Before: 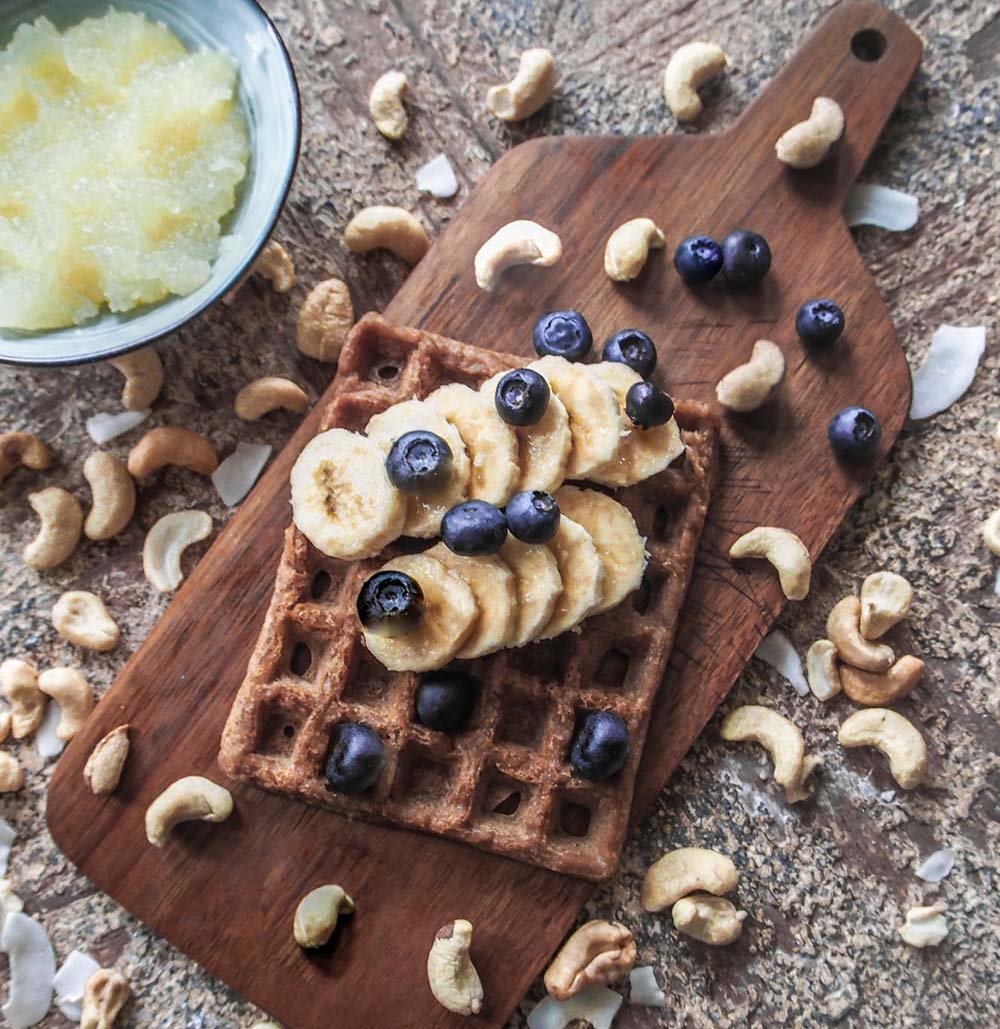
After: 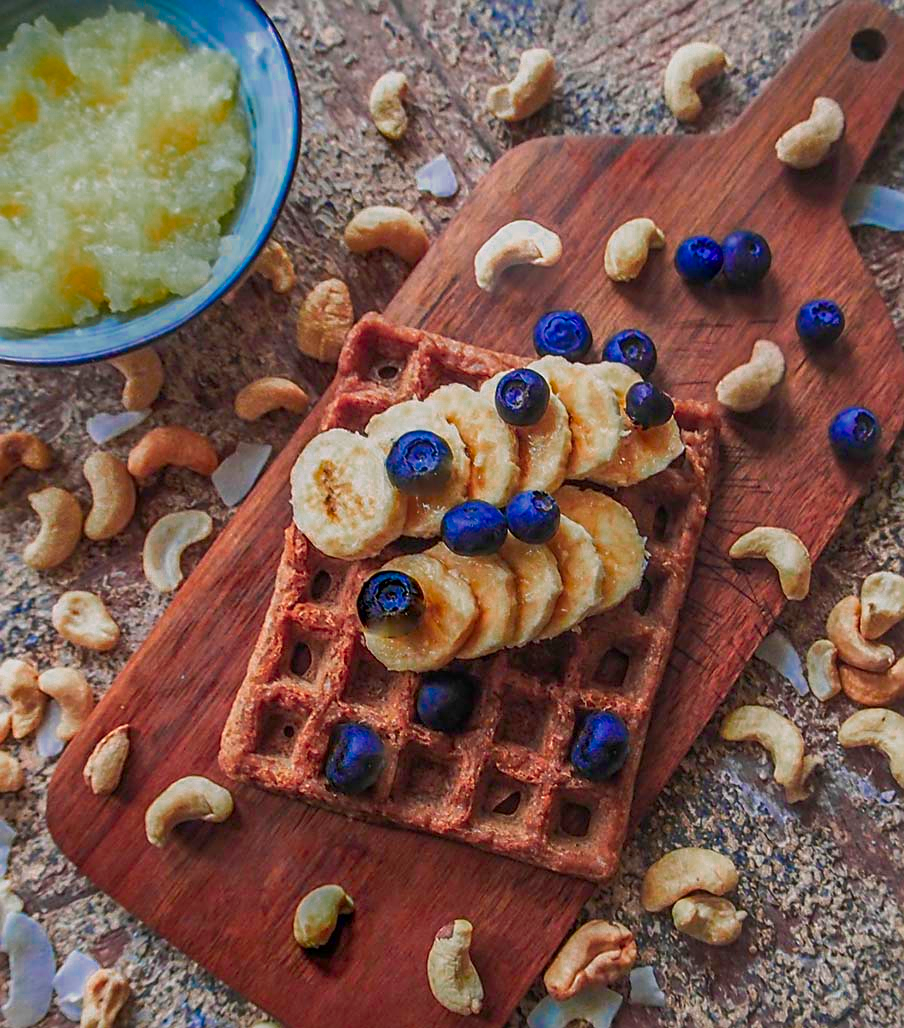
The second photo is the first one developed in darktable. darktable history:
sharpen: on, module defaults
contrast brightness saturation: saturation 0.492
crop: right 9.513%, bottom 0.043%
exposure: exposure -0.153 EV, compensate exposure bias true, compensate highlight preservation false
color zones: curves: ch0 [(0, 0.553) (0.123, 0.58) (0.23, 0.419) (0.468, 0.155) (0.605, 0.132) (0.723, 0.063) (0.833, 0.172) (0.921, 0.468)]; ch1 [(0.025, 0.645) (0.229, 0.584) (0.326, 0.551) (0.537, 0.446) (0.599, 0.911) (0.708, 1) (0.805, 0.944)]; ch2 [(0.086, 0.468) (0.254, 0.464) (0.638, 0.564) (0.702, 0.592) (0.768, 0.564)]
tone equalizer: -8 EV 0.251 EV, -7 EV 0.411 EV, -6 EV 0.427 EV, -5 EV 0.287 EV, -3 EV -0.266 EV, -2 EV -0.426 EV, -1 EV -0.409 EV, +0 EV -0.261 EV, mask exposure compensation -0.493 EV
color calibration: illuminant same as pipeline (D50), adaptation XYZ, x 0.346, y 0.358, temperature 5006.88 K
